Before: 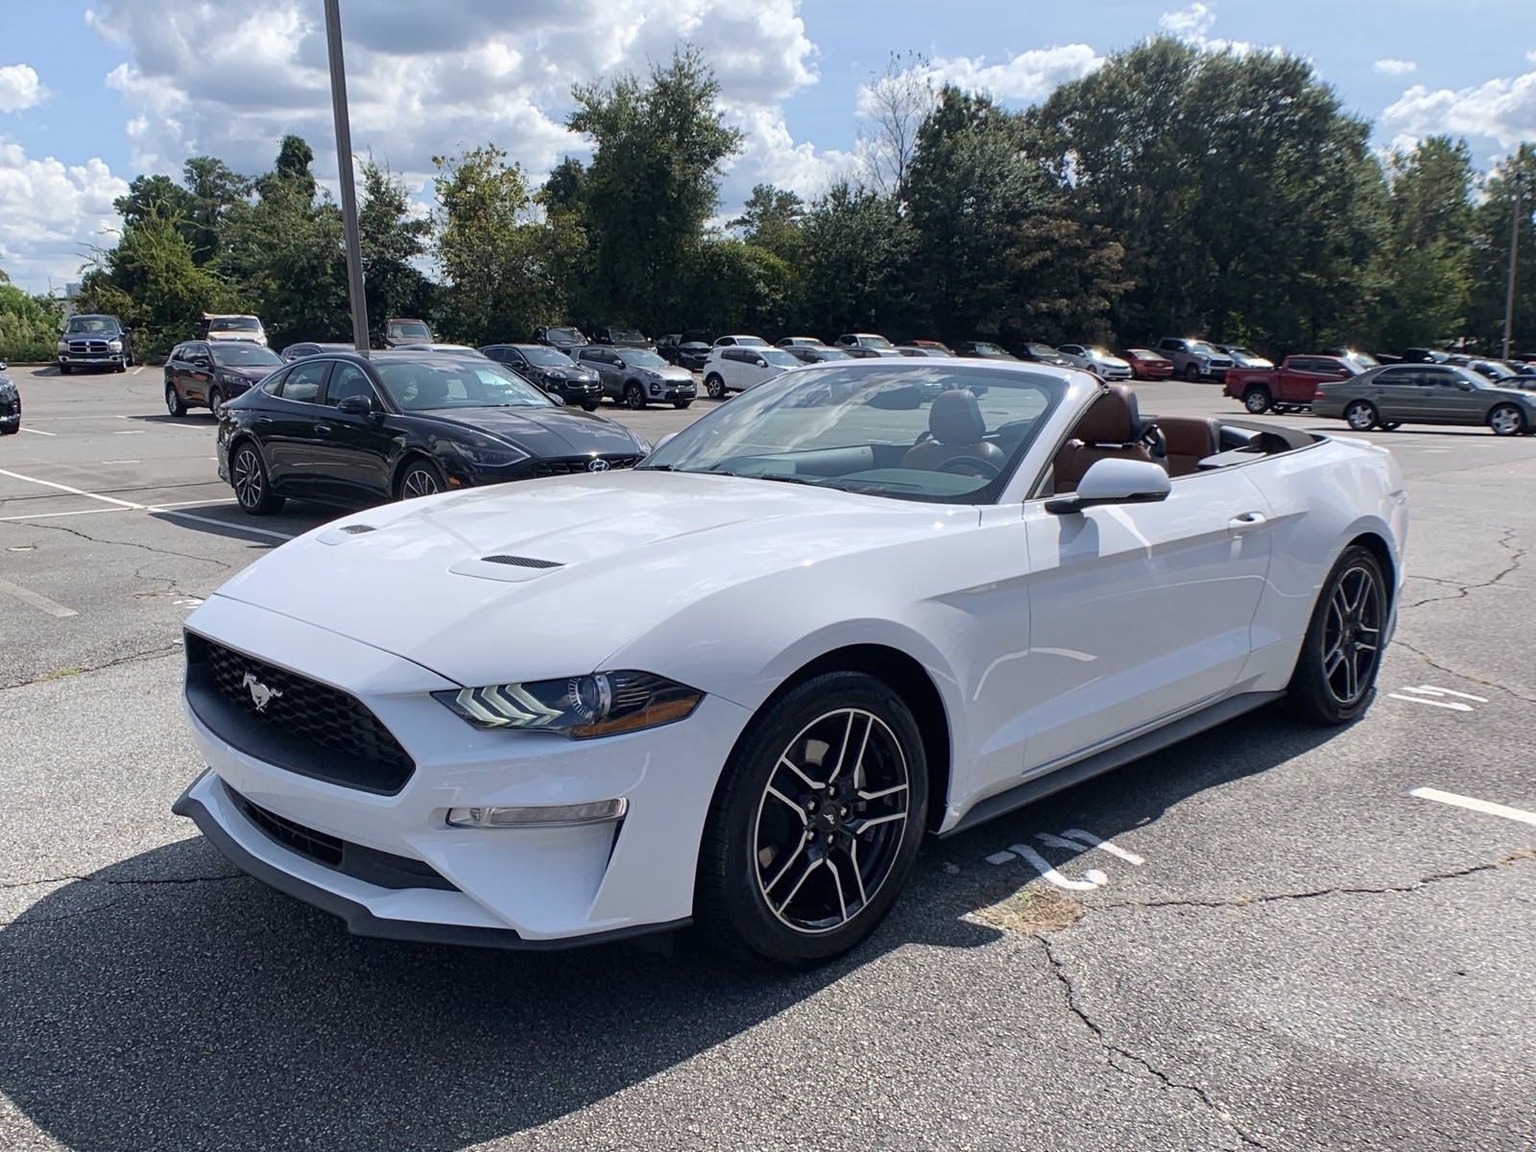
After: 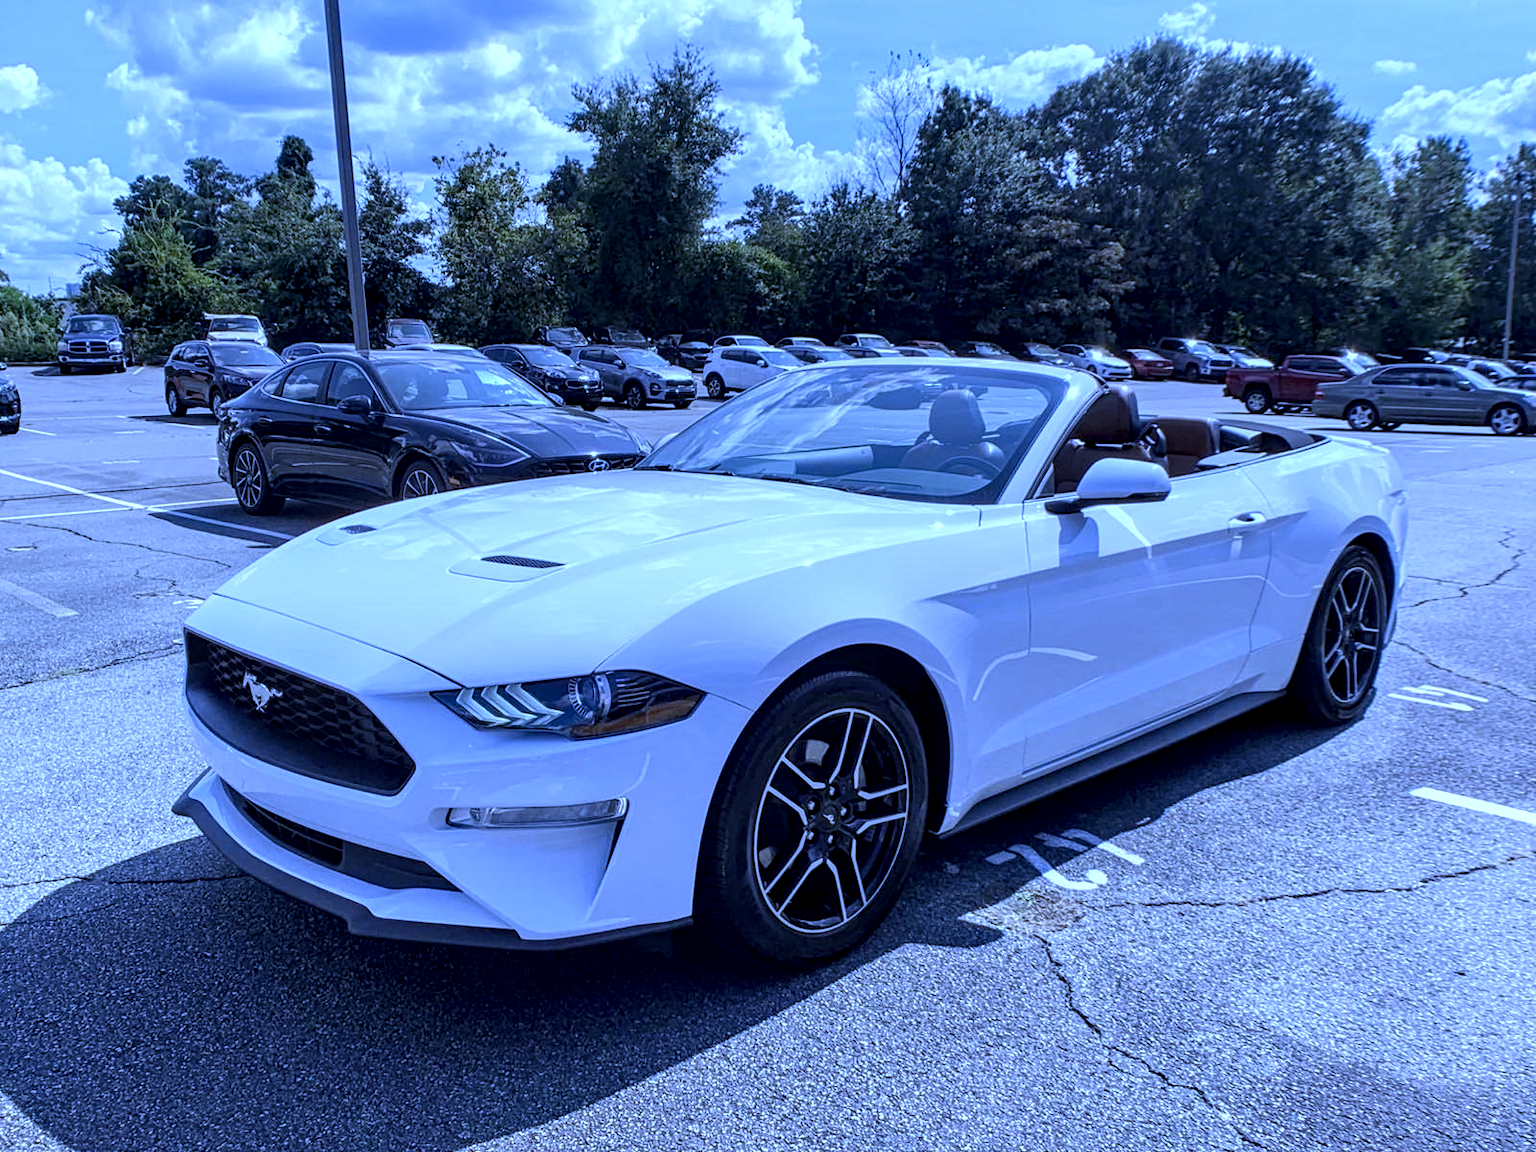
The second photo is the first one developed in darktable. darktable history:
local contrast: detail 150%
white balance: red 0.766, blue 1.537
